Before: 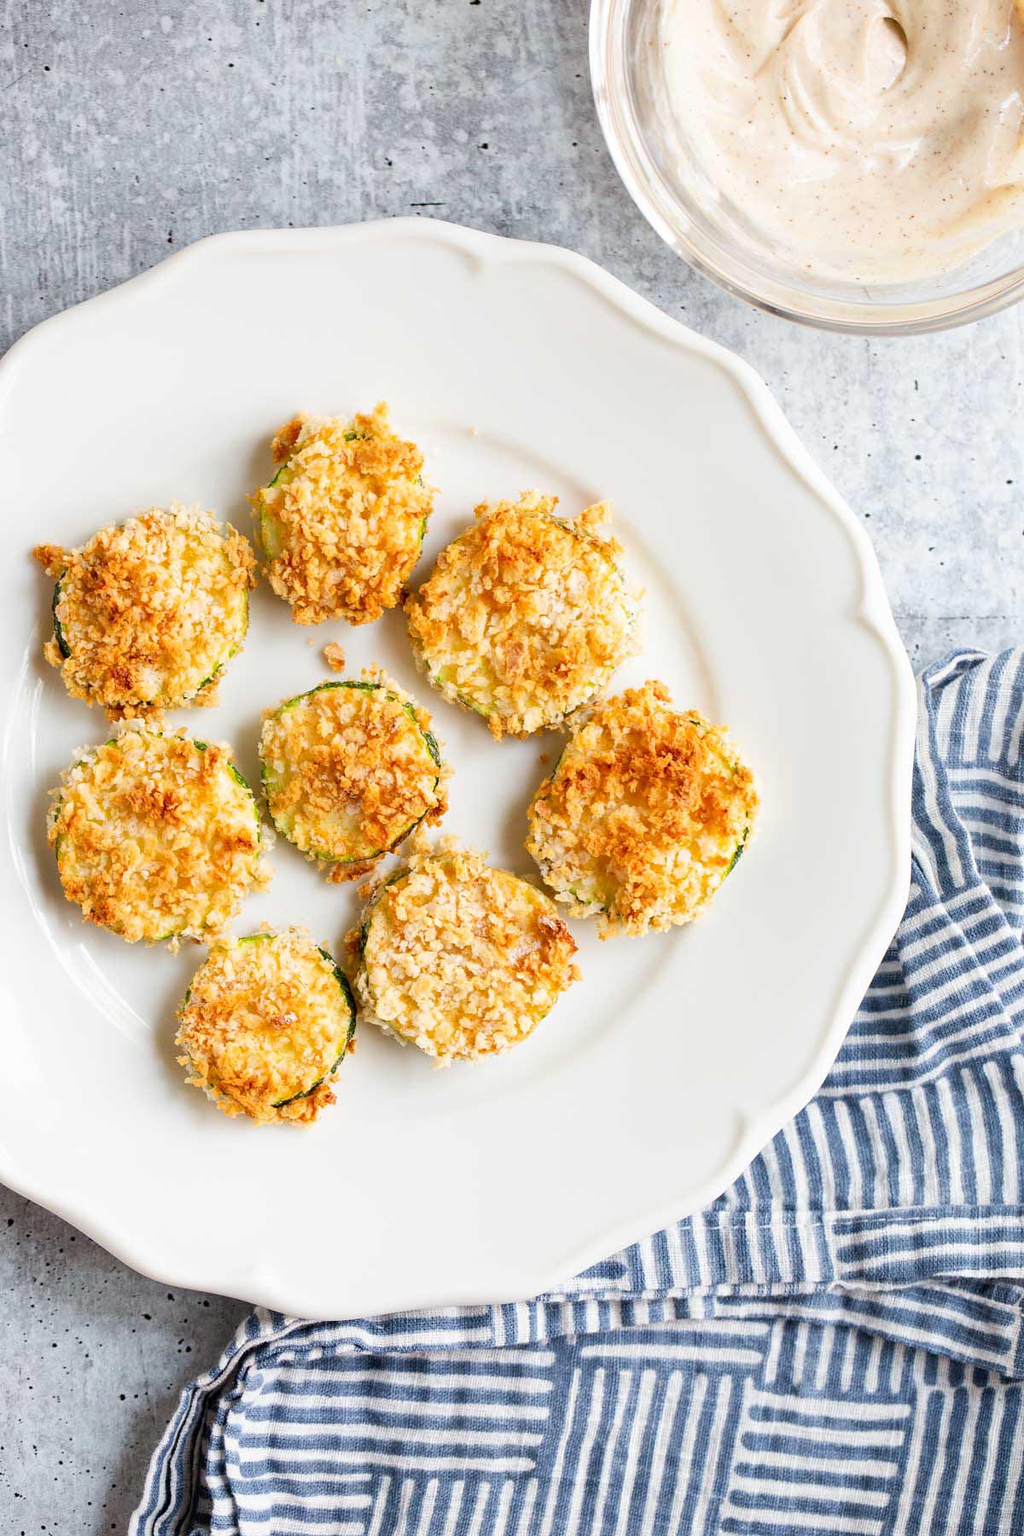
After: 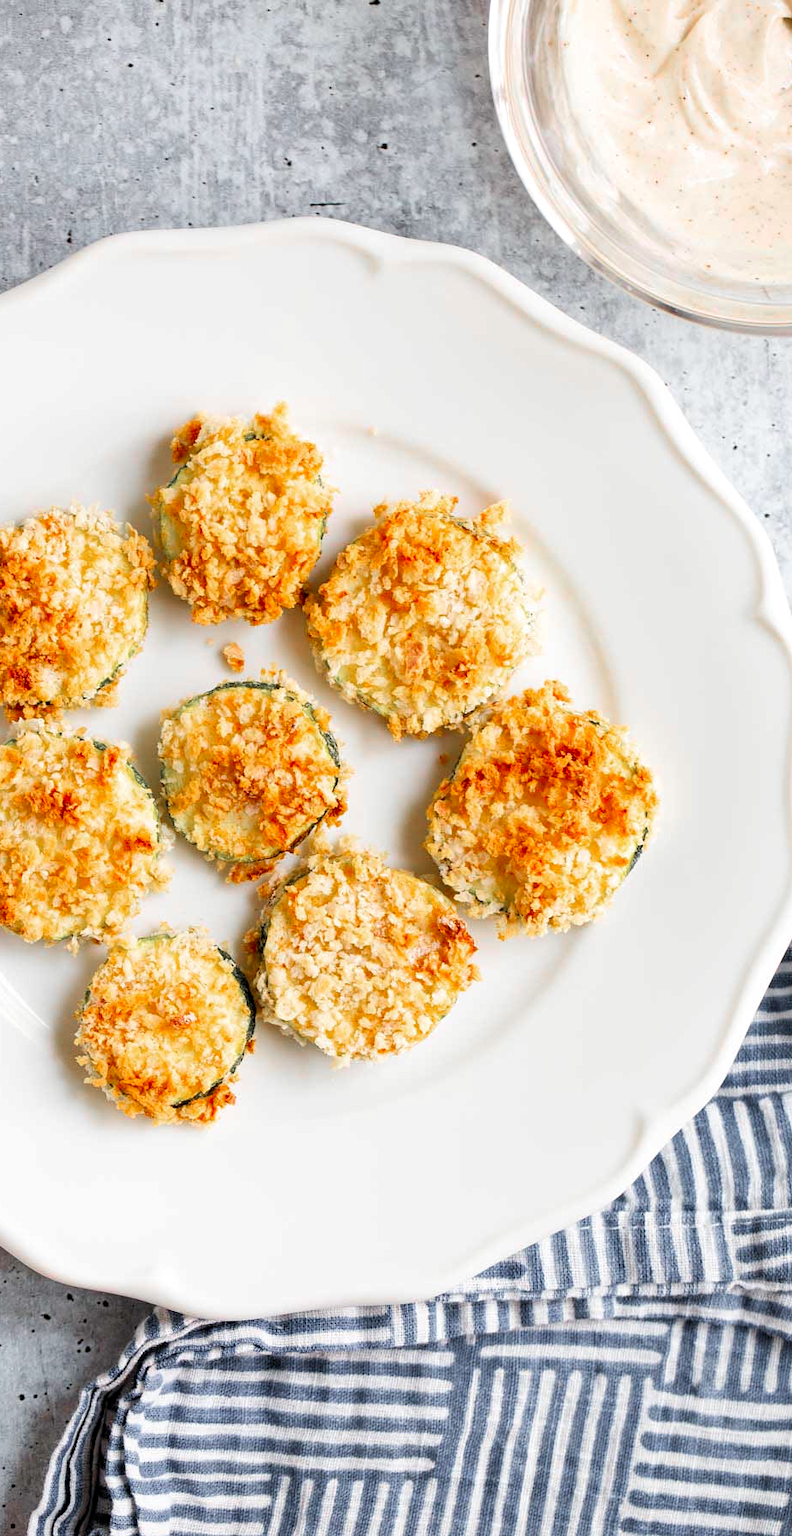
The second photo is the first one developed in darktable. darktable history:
color zones: curves: ch1 [(0, 0.679) (0.143, 0.647) (0.286, 0.261) (0.378, -0.011) (0.571, 0.396) (0.714, 0.399) (0.857, 0.406) (1, 0.679)]
levels: levels [0.026, 0.507, 0.987]
crop: left 9.88%, right 12.664%
